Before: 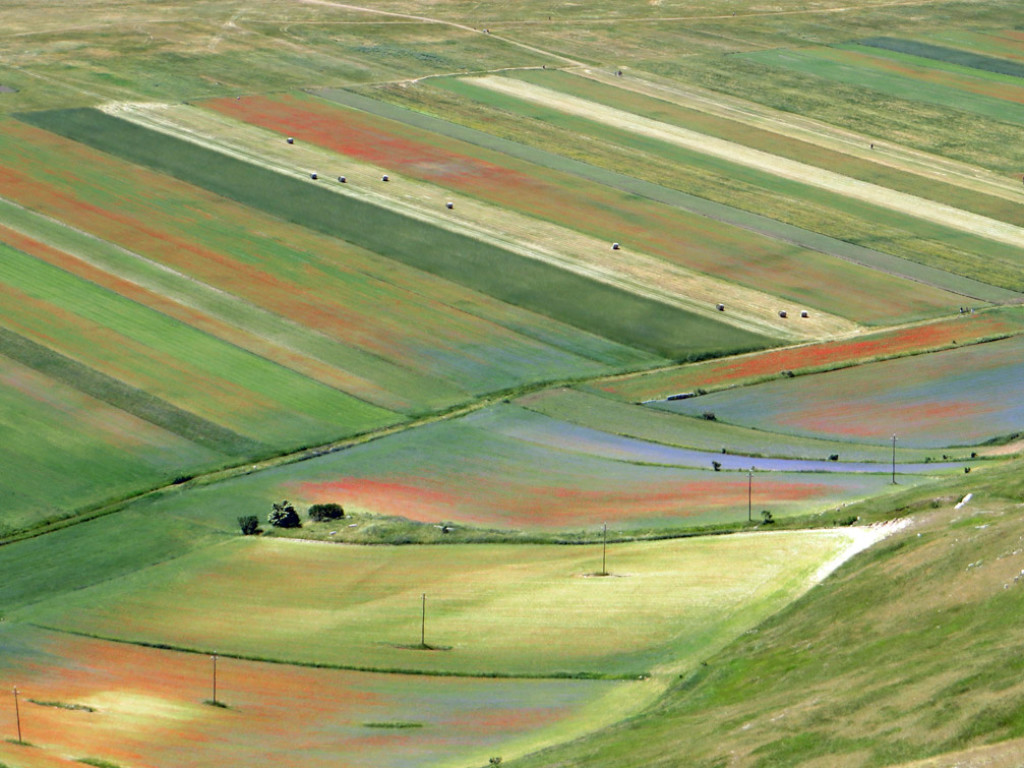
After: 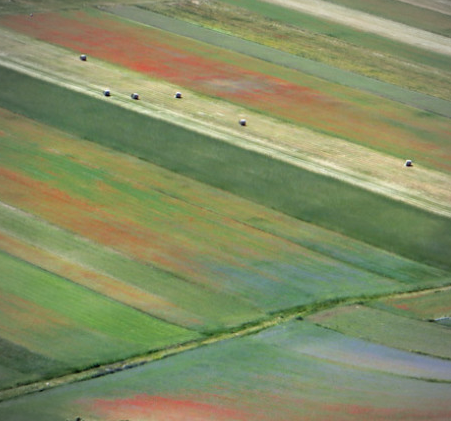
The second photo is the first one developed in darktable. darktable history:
vignetting: fall-off radius 60%, automatic ratio true
crop: left 20.248%, top 10.86%, right 35.675%, bottom 34.321%
